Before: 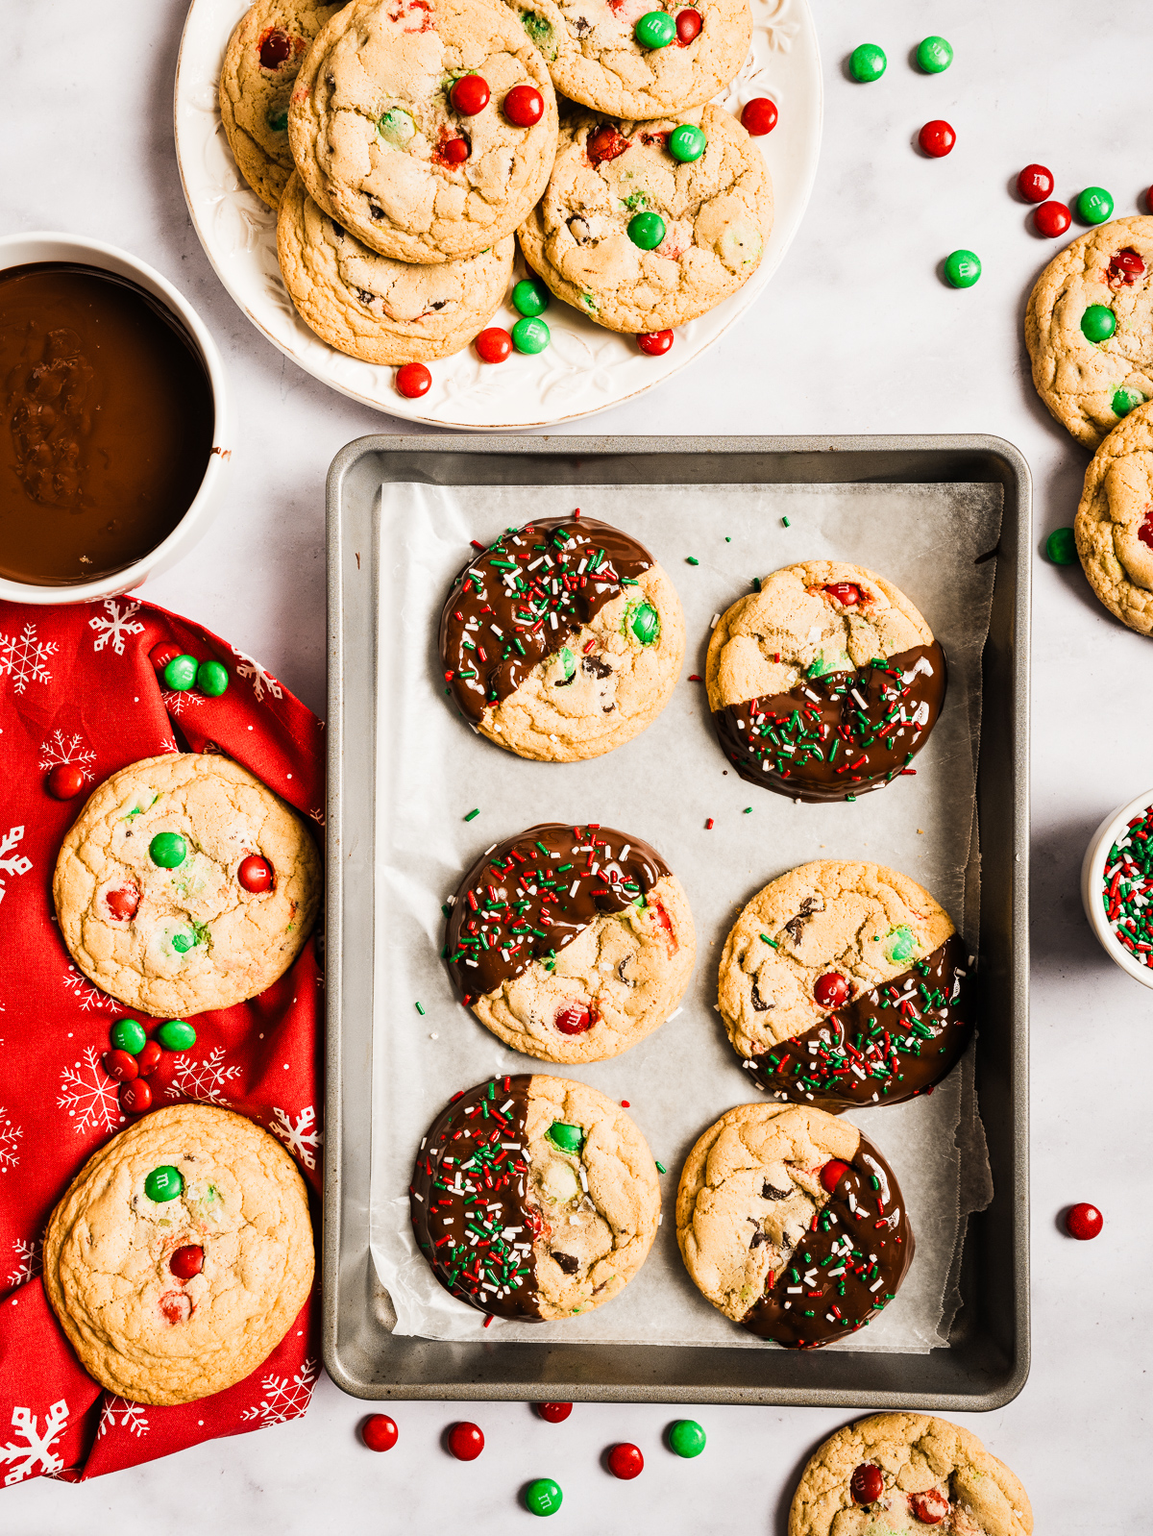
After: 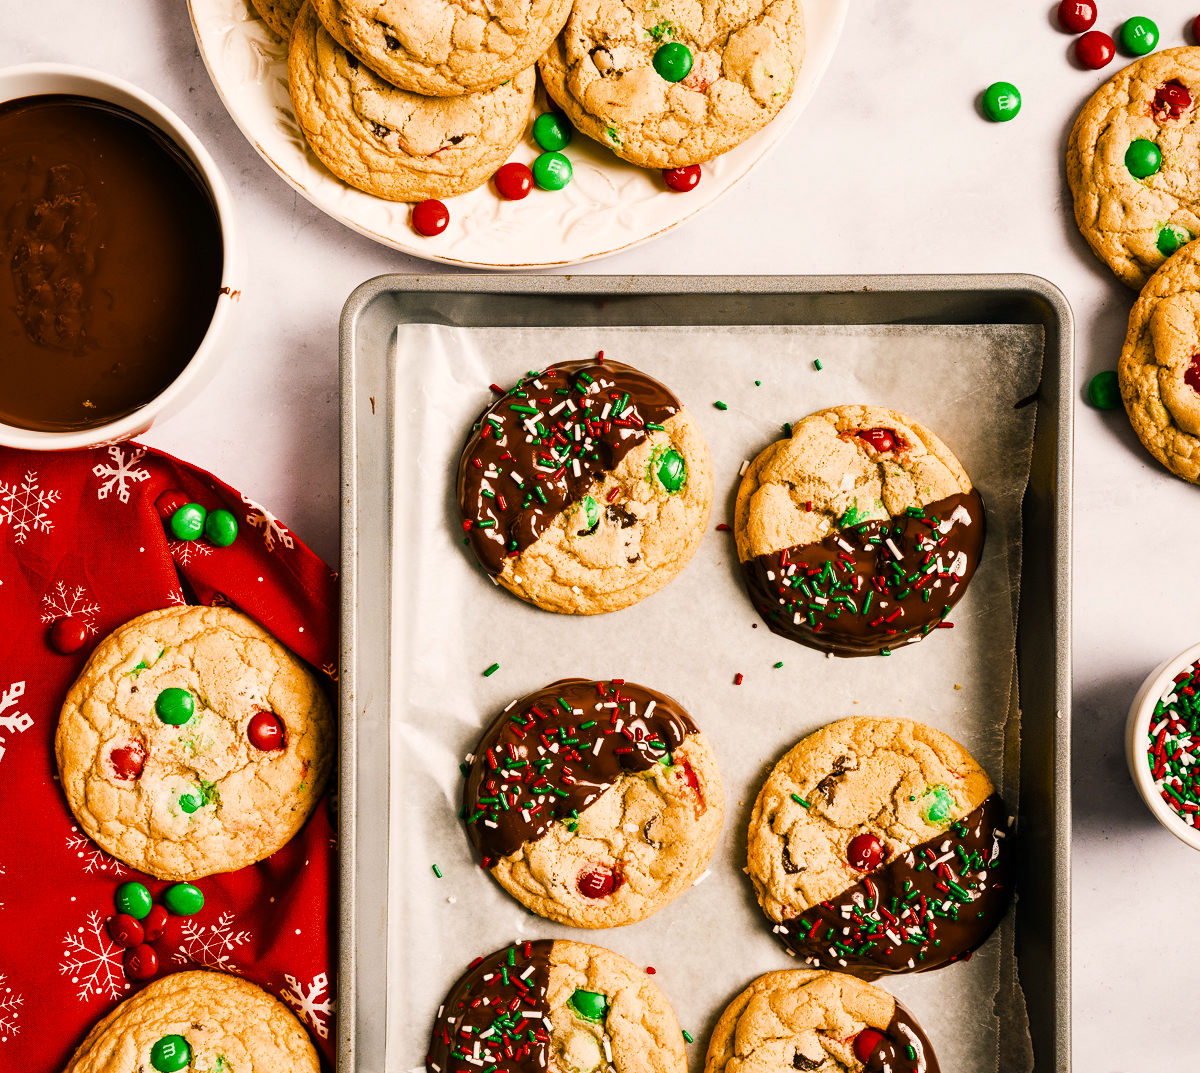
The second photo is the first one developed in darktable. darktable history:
crop: top 11.169%, bottom 21.656%
color balance rgb: shadows lift › luminance -7.868%, shadows lift › chroma 2.084%, shadows lift › hue 165.3°, highlights gain › chroma 1.08%, highlights gain › hue 53.89°, perceptual saturation grading › global saturation 19.338%, global vibrance 15.731%, saturation formula JzAzBz (2021)
levels: mode automatic, levels [0.182, 0.542, 0.902]
